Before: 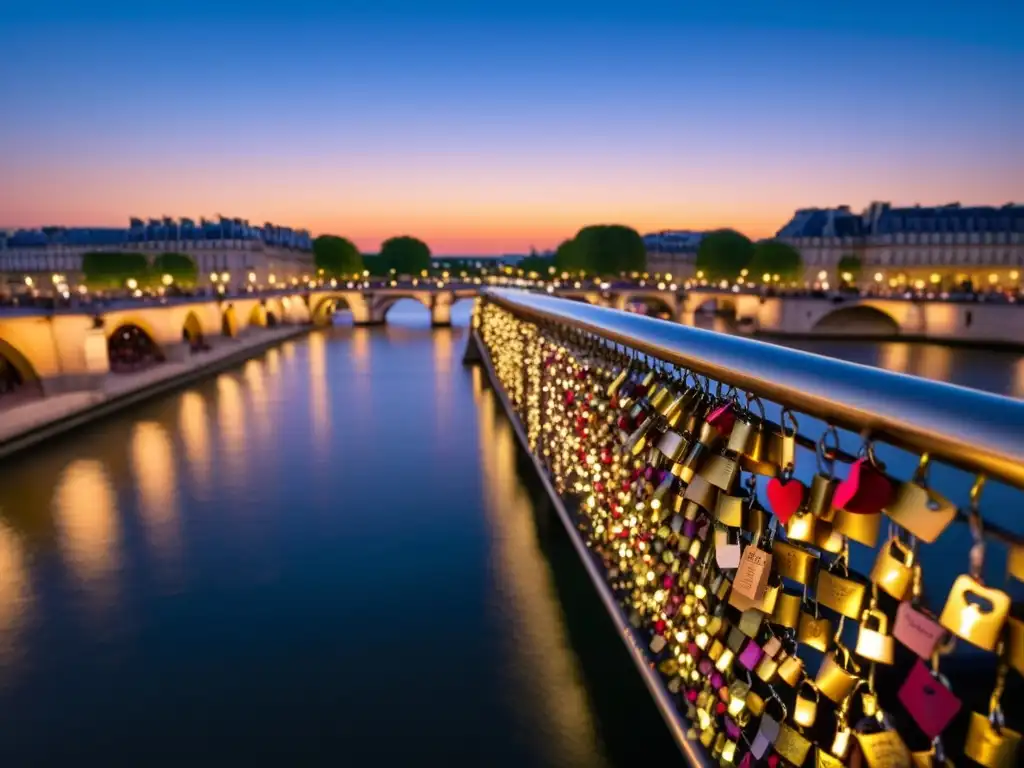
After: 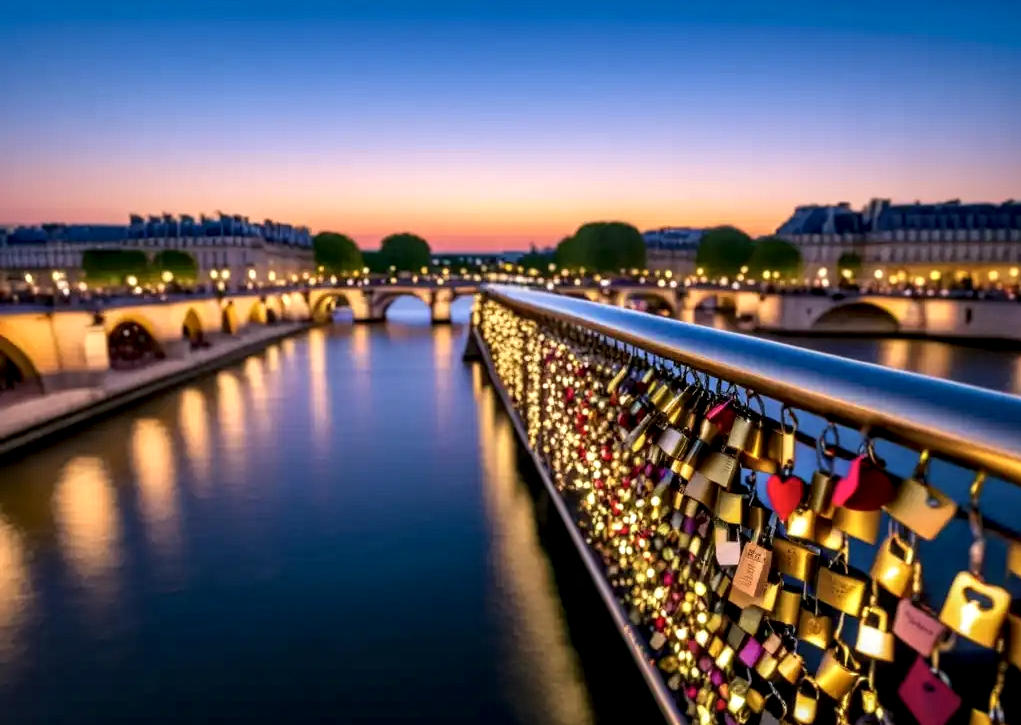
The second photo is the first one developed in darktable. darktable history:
local contrast: detail 150%
crop: top 0.448%, right 0.264%, bottom 5.045%
